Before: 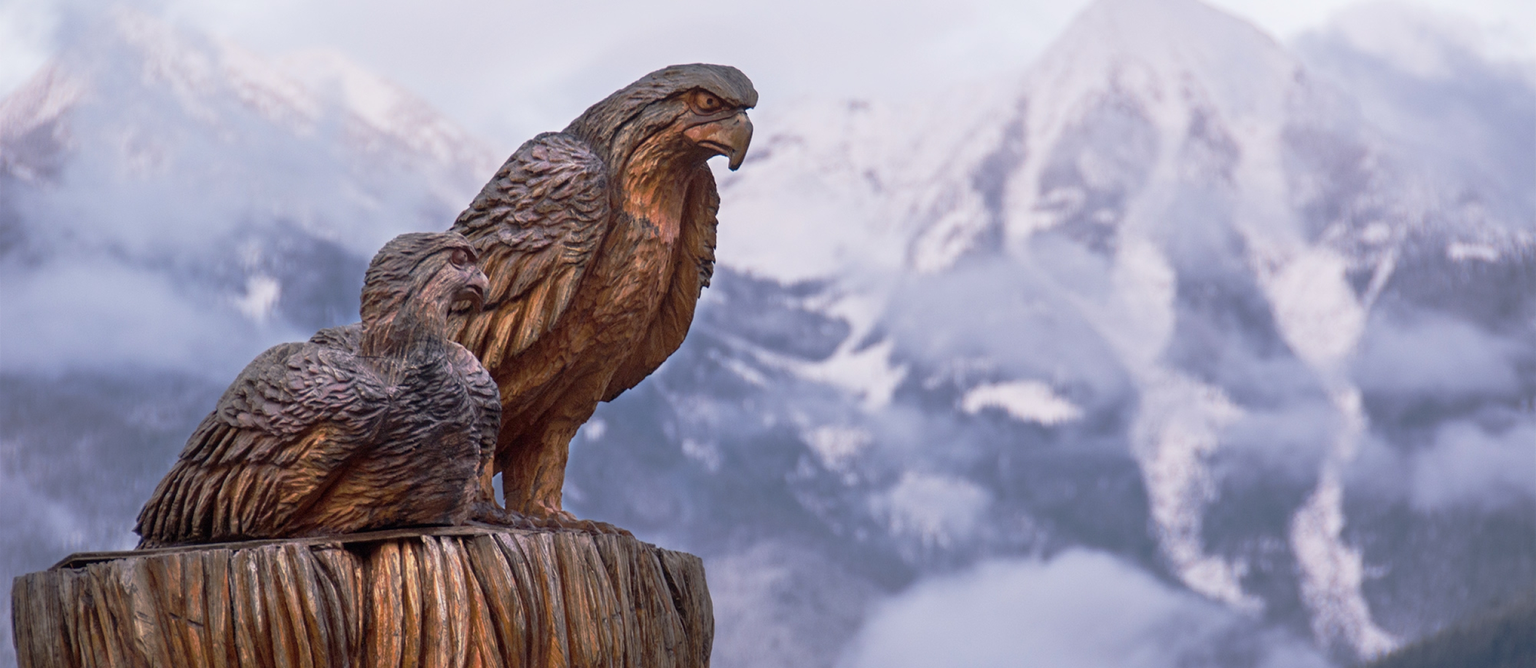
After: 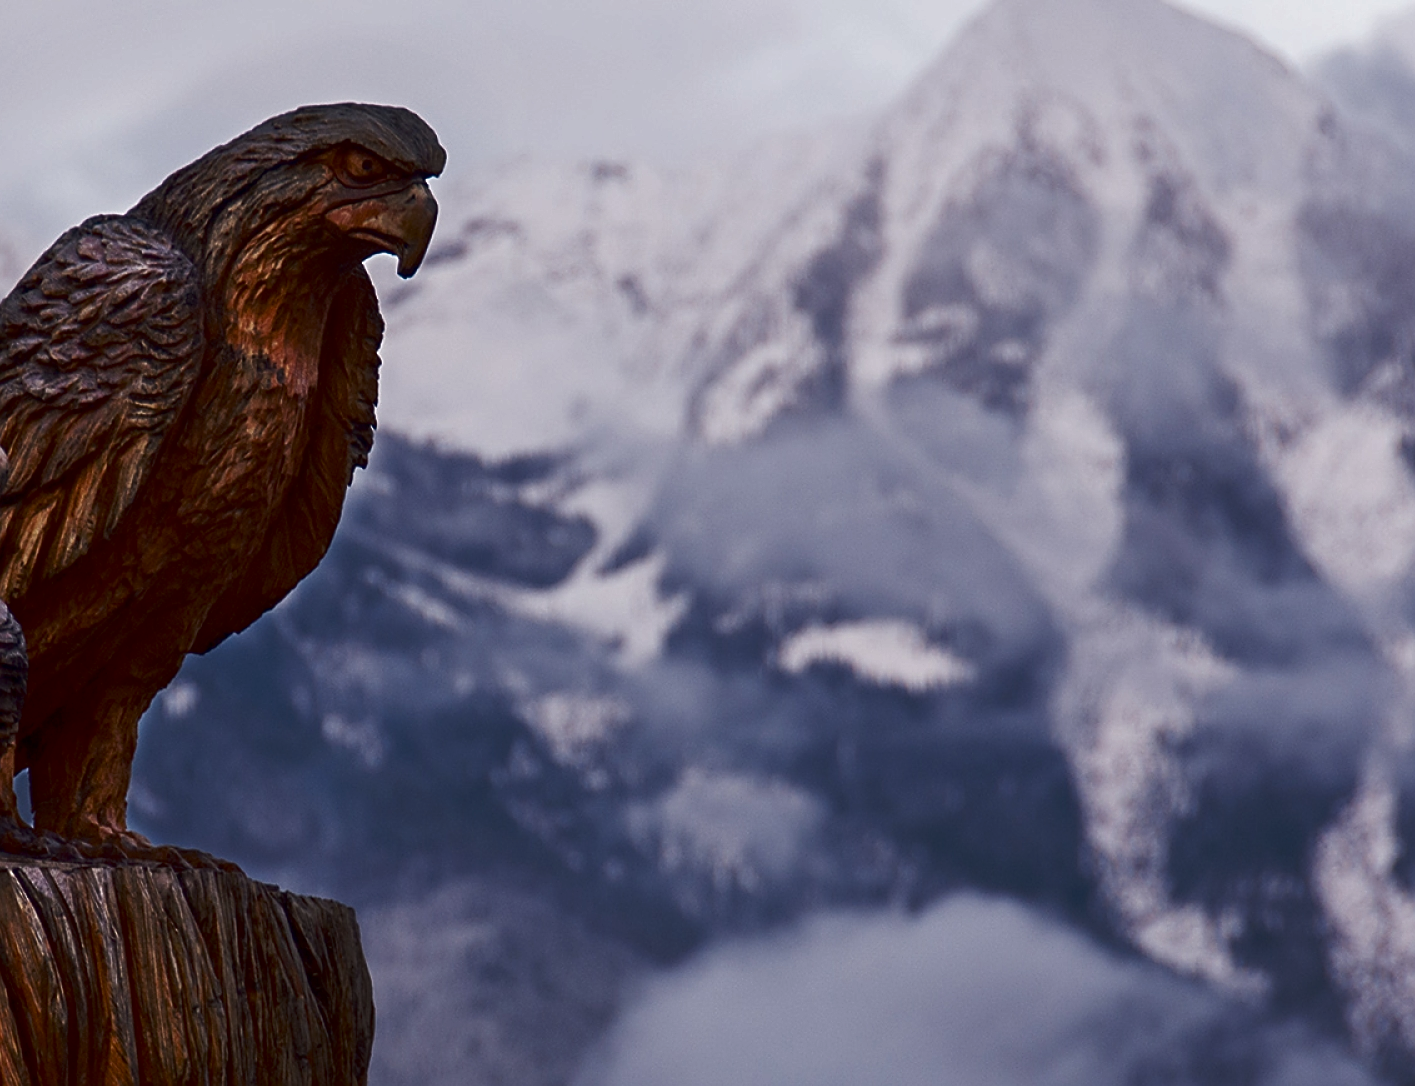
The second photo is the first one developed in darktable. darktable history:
crop: left 31.541%, top 0.022%, right 11.844%
contrast brightness saturation: brightness -0.504
sharpen: on, module defaults
